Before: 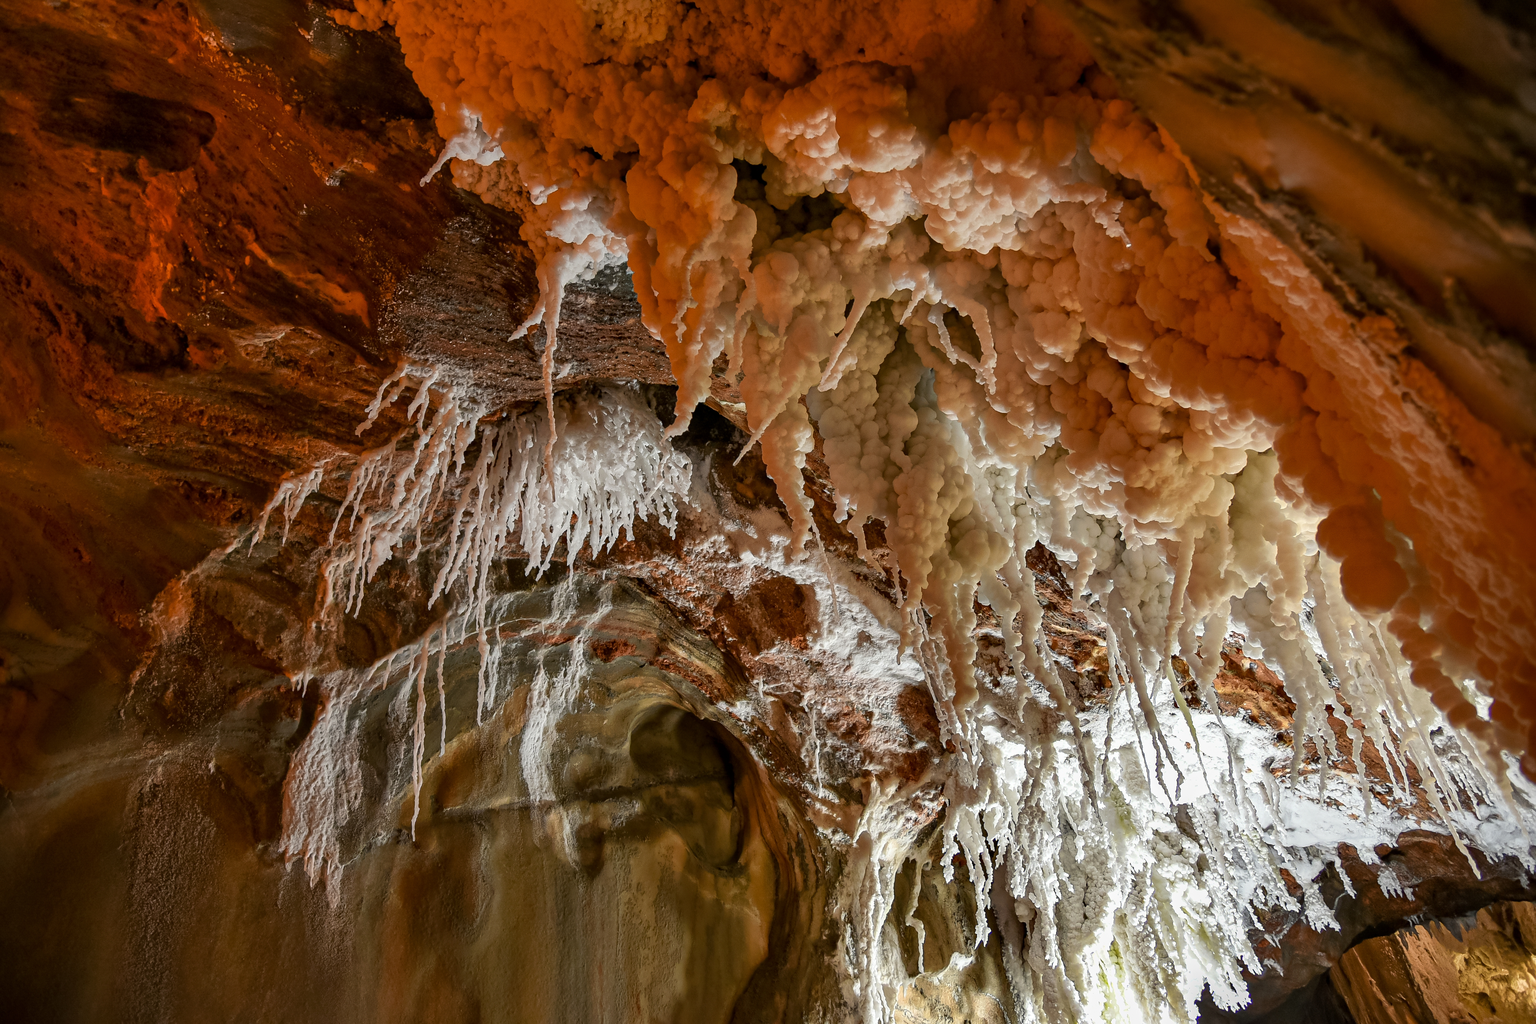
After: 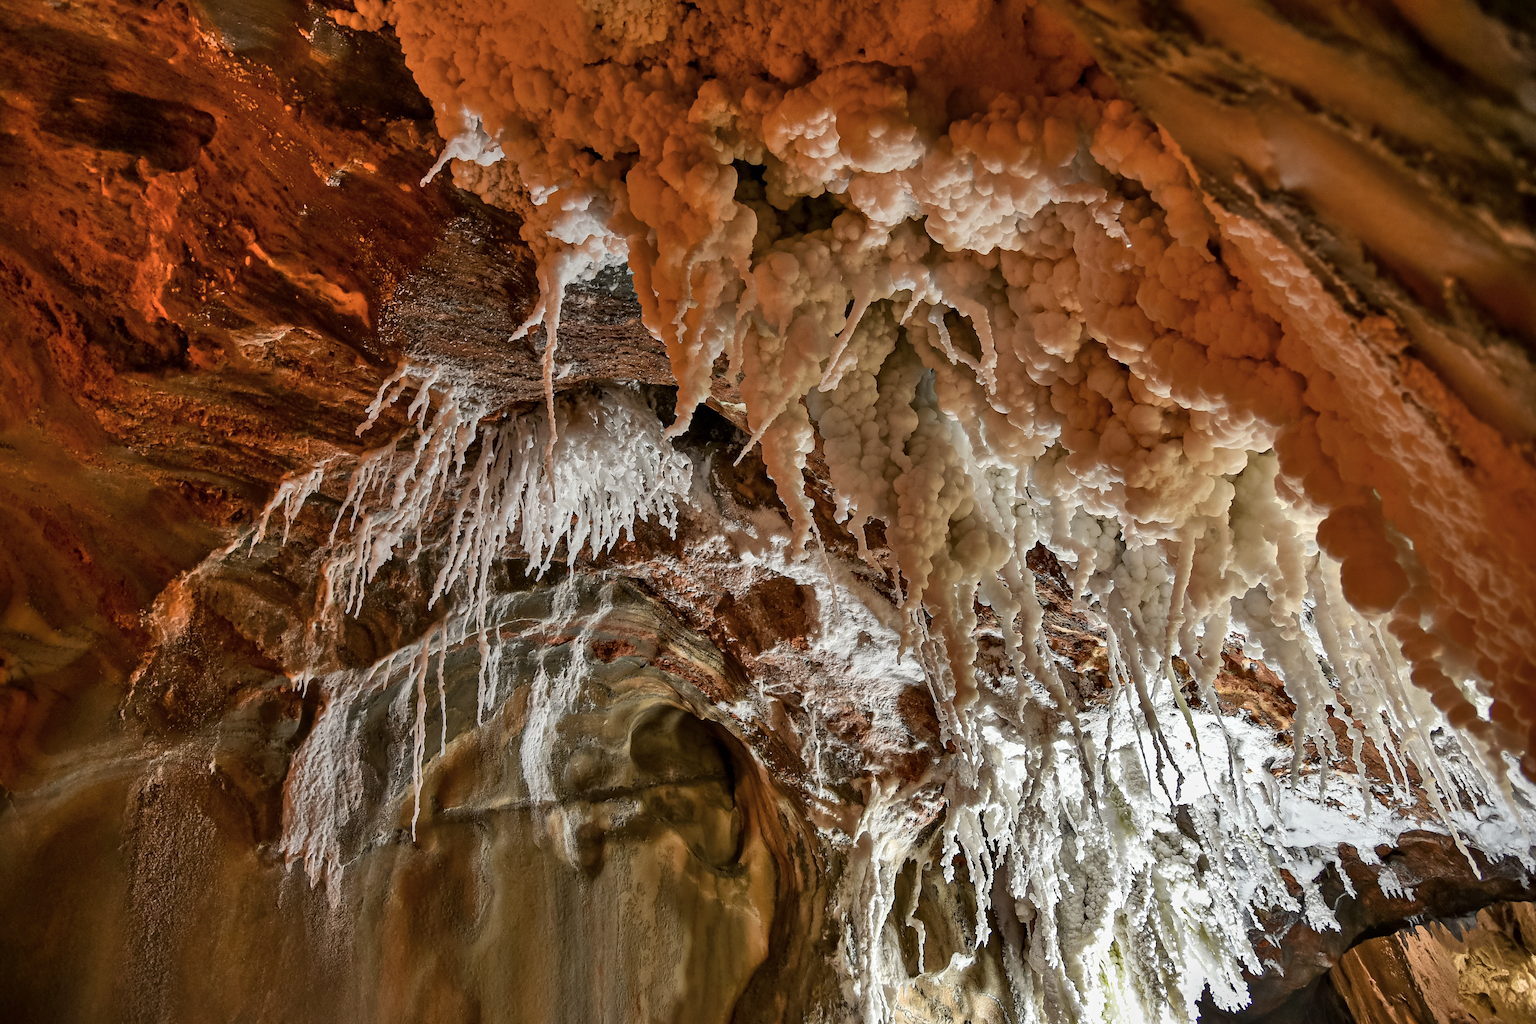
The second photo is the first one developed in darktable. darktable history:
shadows and highlights: soften with gaussian
contrast brightness saturation: contrast 0.112, saturation -0.155
